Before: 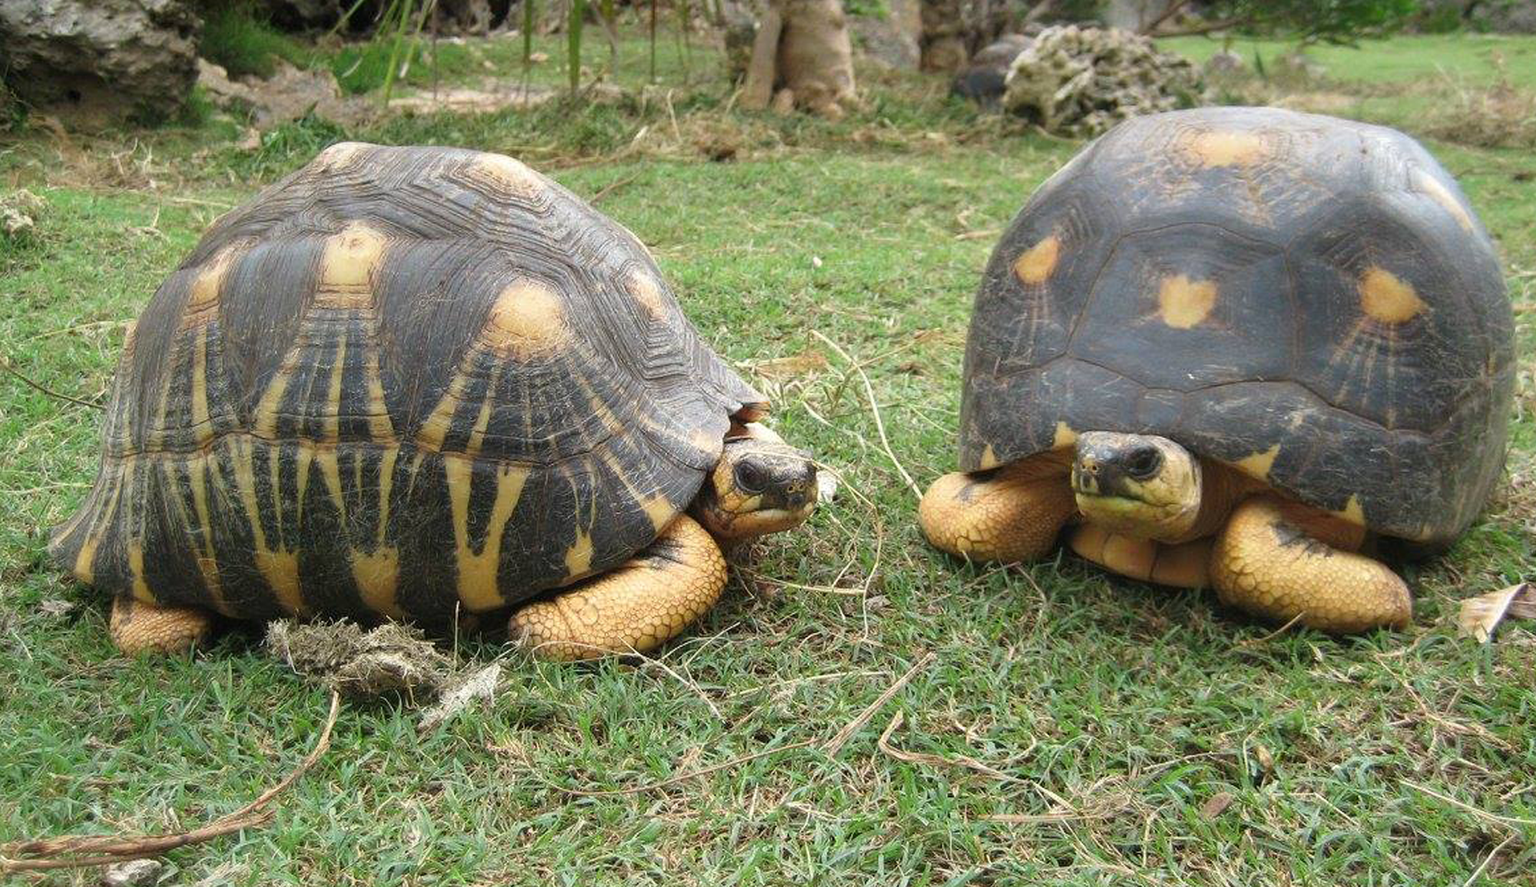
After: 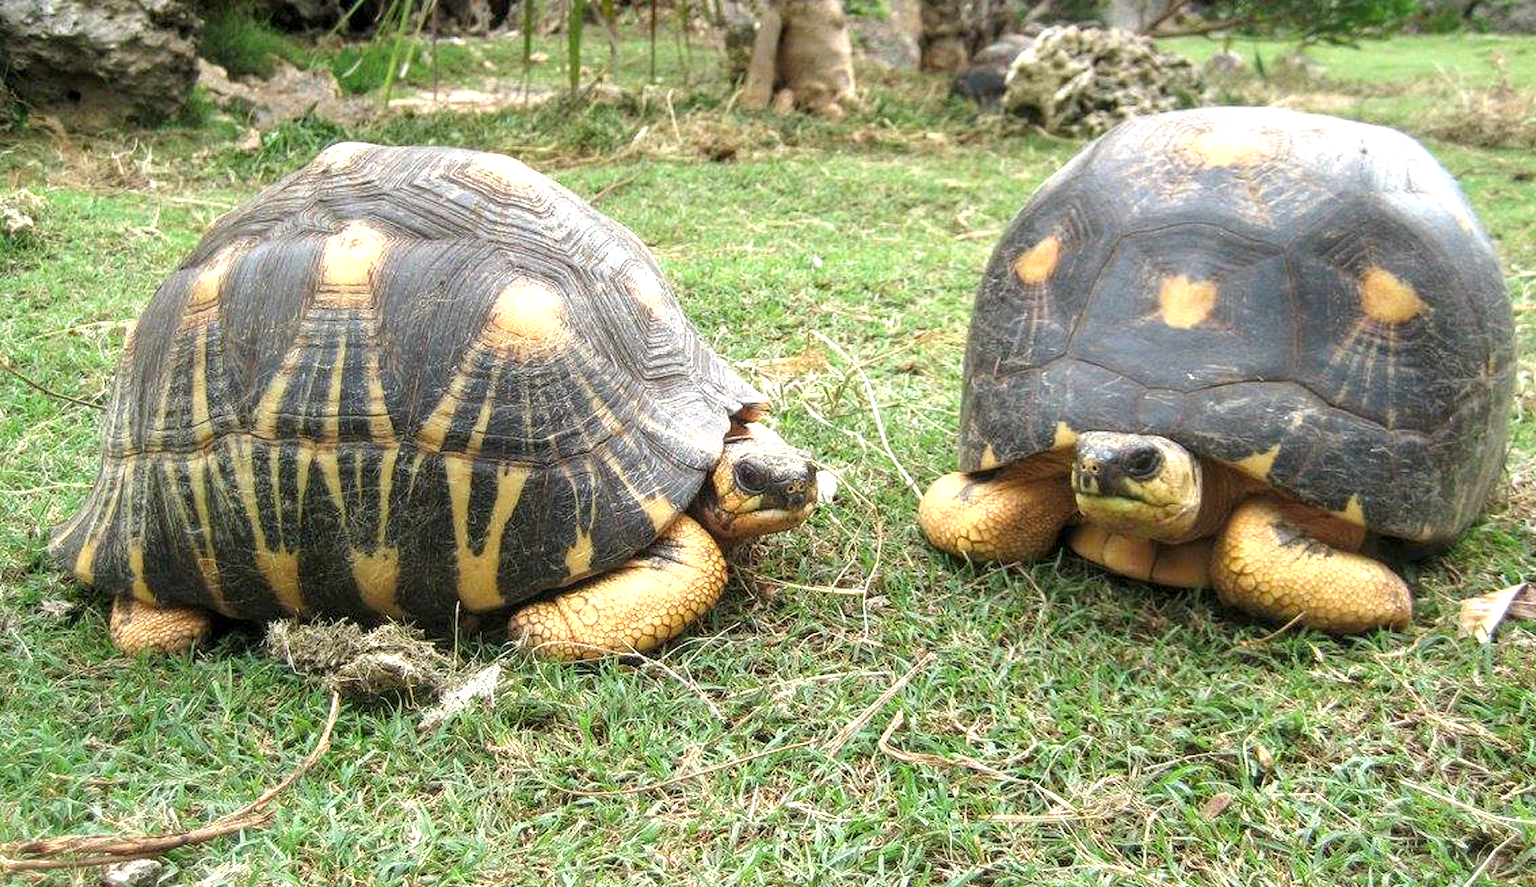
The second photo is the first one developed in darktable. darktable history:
local contrast: detail 130%
exposure: exposure 0.604 EV, compensate highlight preservation false
